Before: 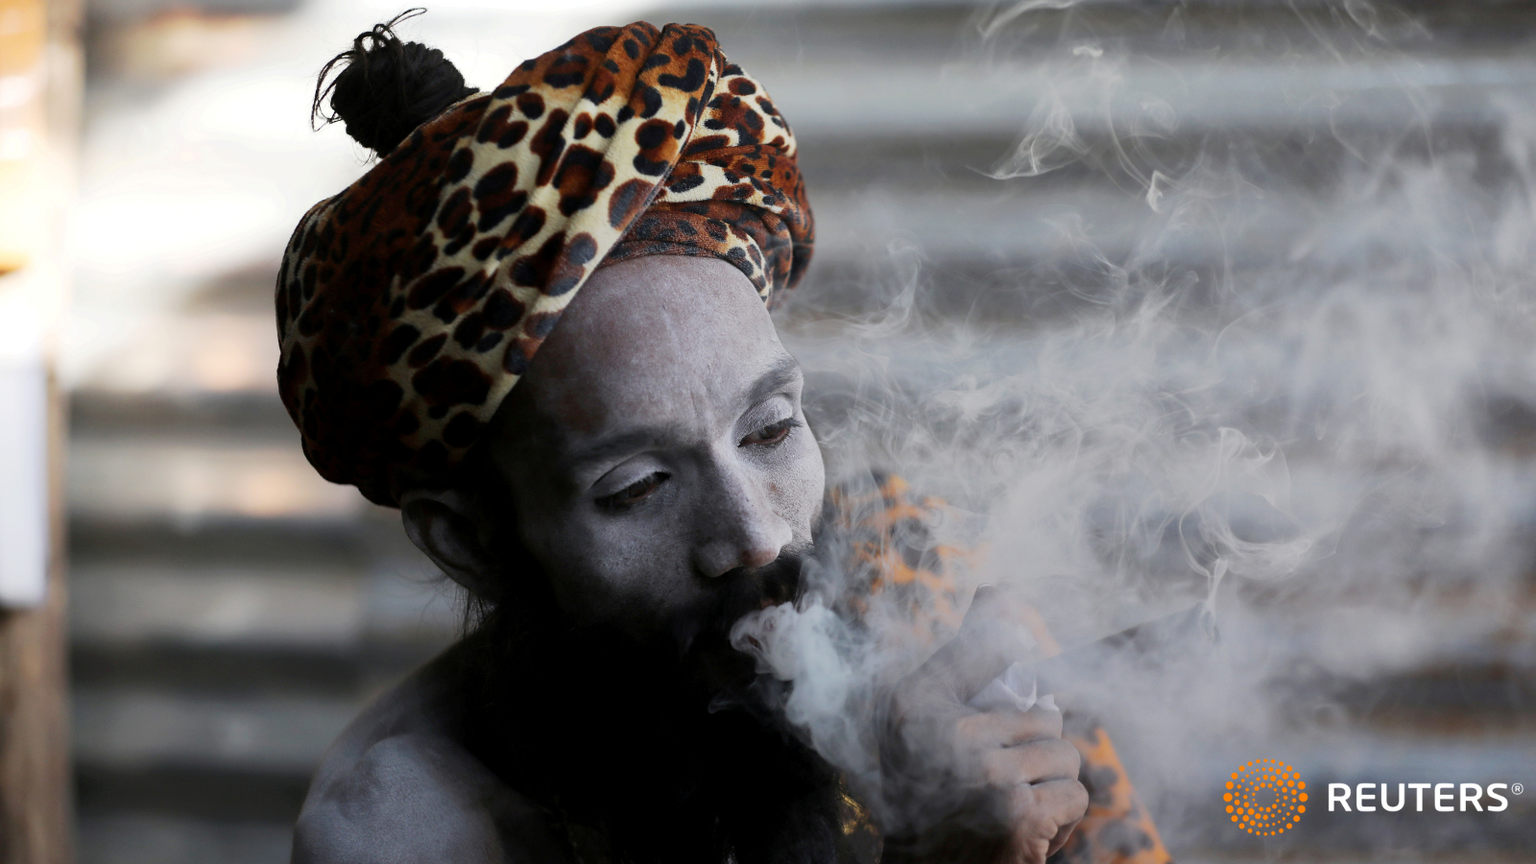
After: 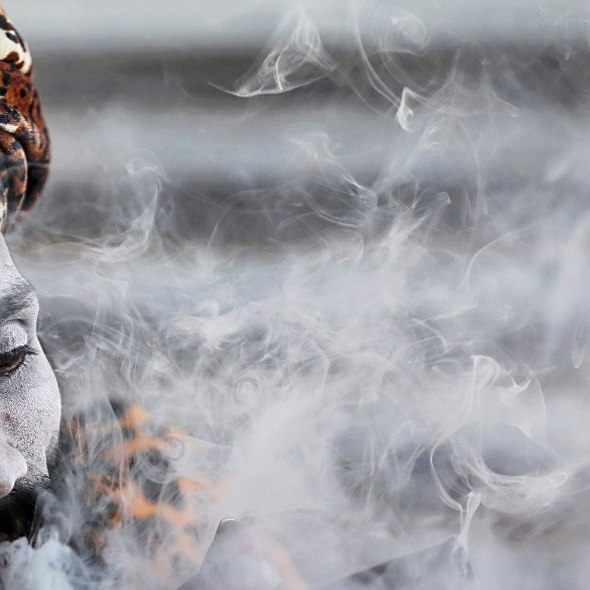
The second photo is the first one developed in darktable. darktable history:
local contrast: on, module defaults
crop and rotate: left 49.936%, top 10.094%, right 13.136%, bottom 24.256%
tone equalizer: -8 EV -0.417 EV, -7 EV -0.389 EV, -6 EV -0.333 EV, -5 EV -0.222 EV, -3 EV 0.222 EV, -2 EV 0.333 EV, -1 EV 0.389 EV, +0 EV 0.417 EV, edges refinement/feathering 500, mask exposure compensation -1.57 EV, preserve details no
sharpen: on, module defaults
